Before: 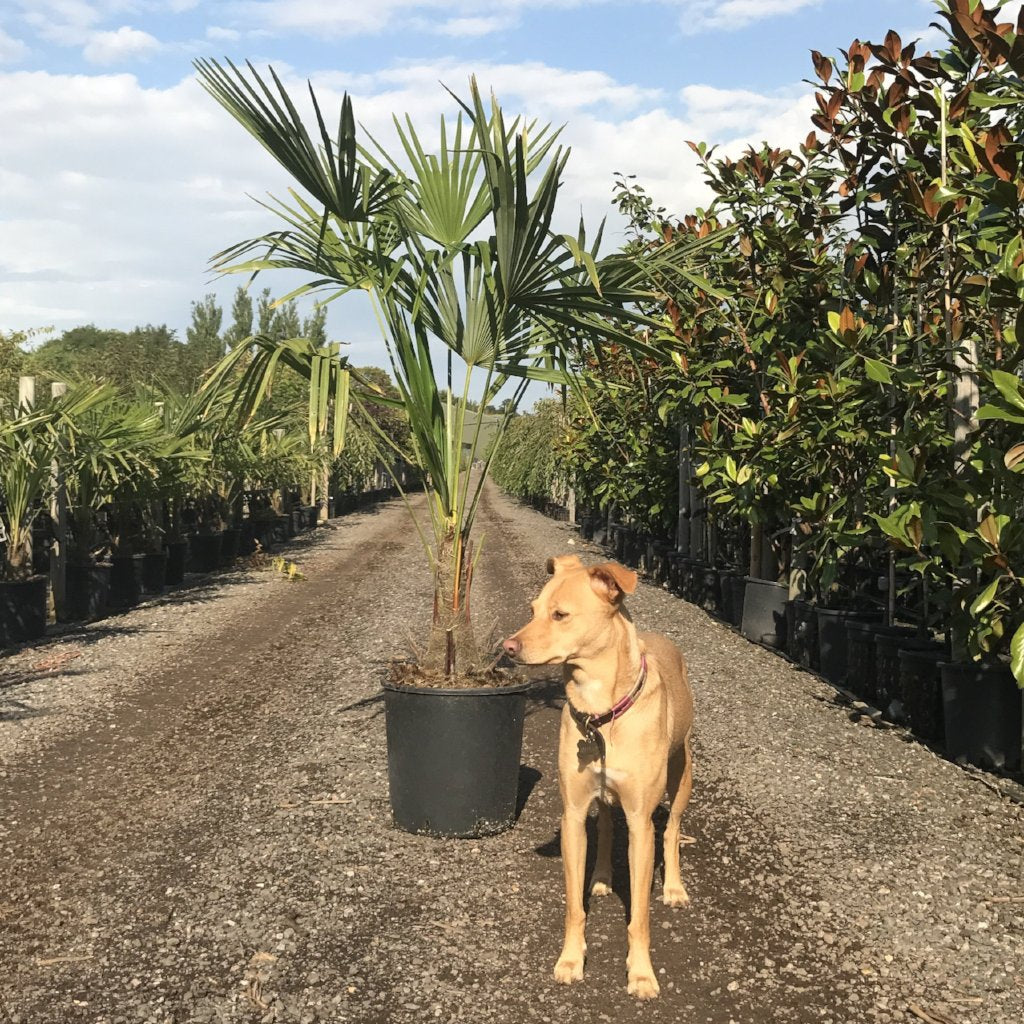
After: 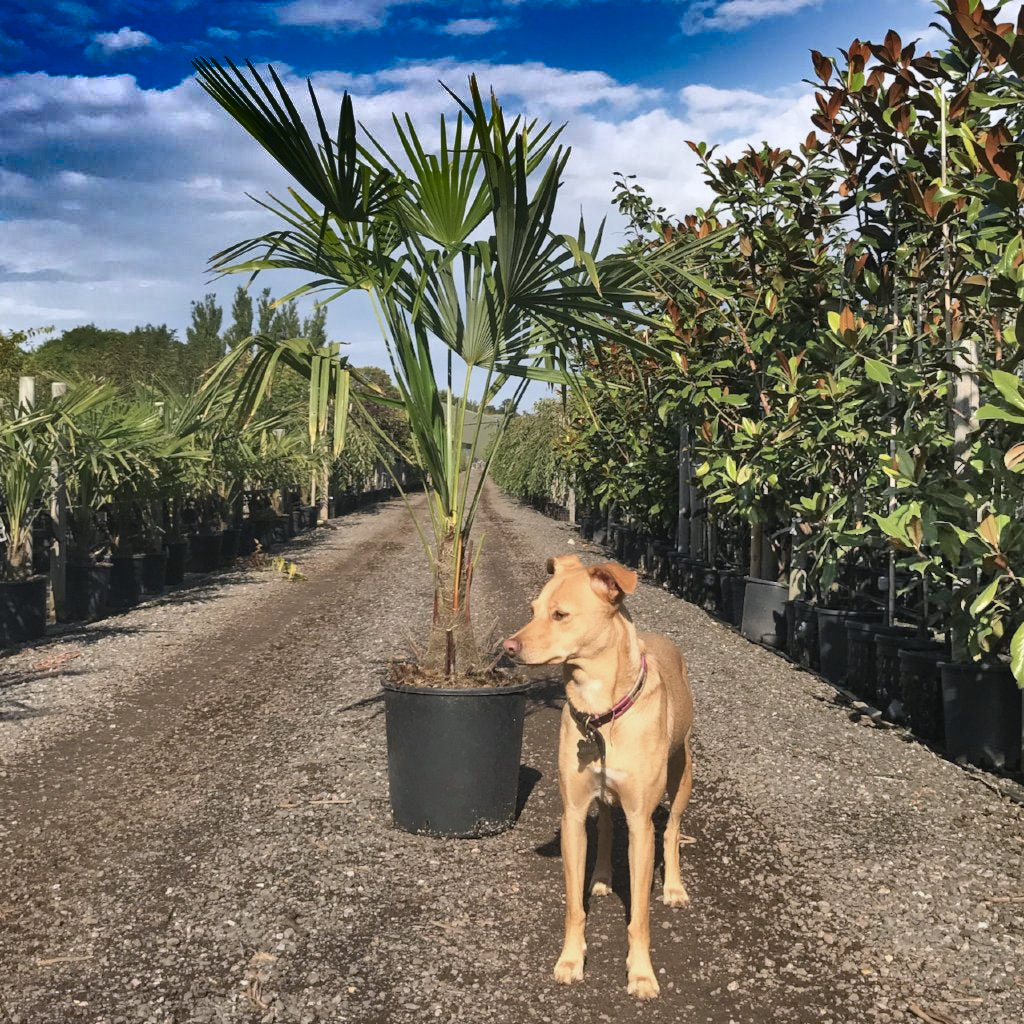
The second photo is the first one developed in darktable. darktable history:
color calibration: illuminant as shot in camera, x 0.358, y 0.373, temperature 4628.91 K
shadows and highlights: radius 123.98, shadows 100, white point adjustment -3, highlights -100, highlights color adjustment 89.84%, soften with gaussian
